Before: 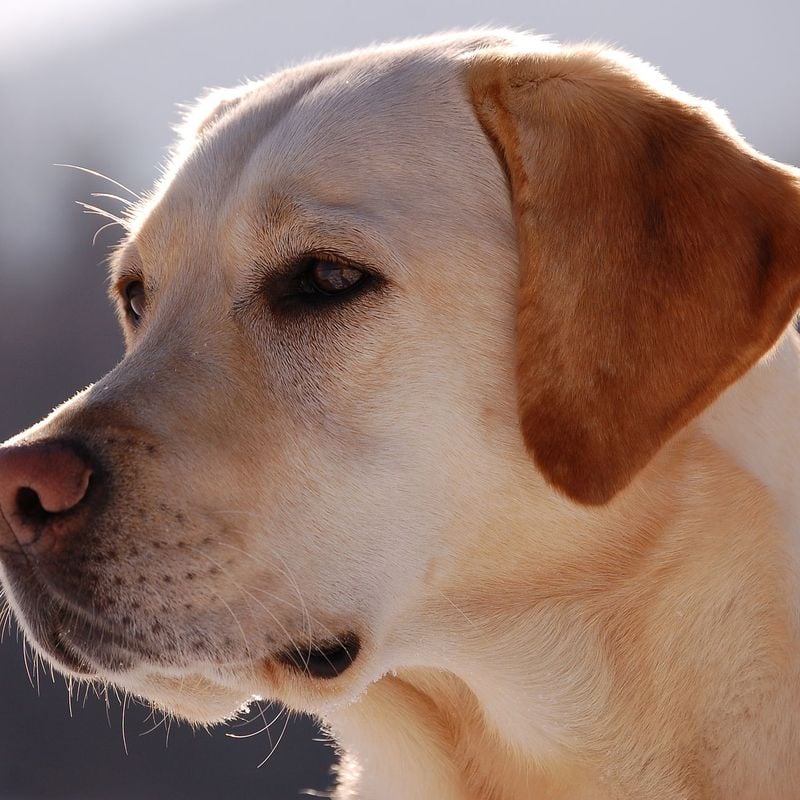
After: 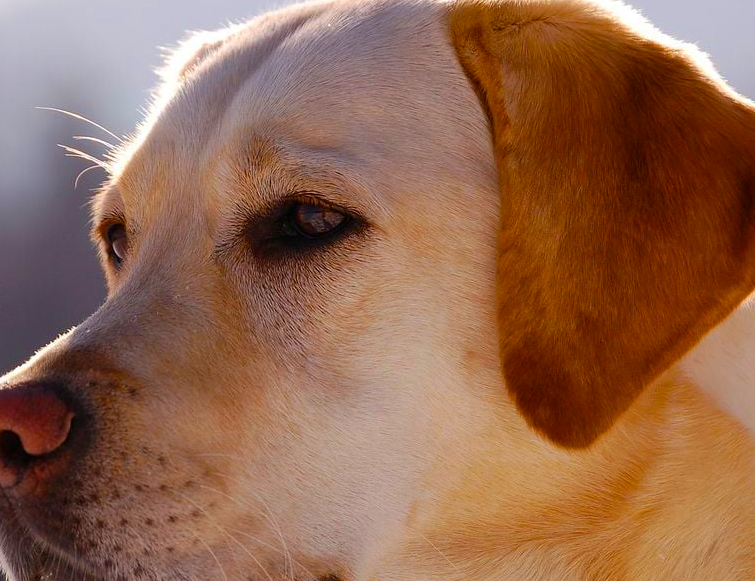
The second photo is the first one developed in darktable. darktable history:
color balance rgb: linear chroma grading › global chroma 20.037%, perceptual saturation grading › global saturation 29.984%
crop: left 2.355%, top 7.173%, right 3.171%, bottom 20.199%
